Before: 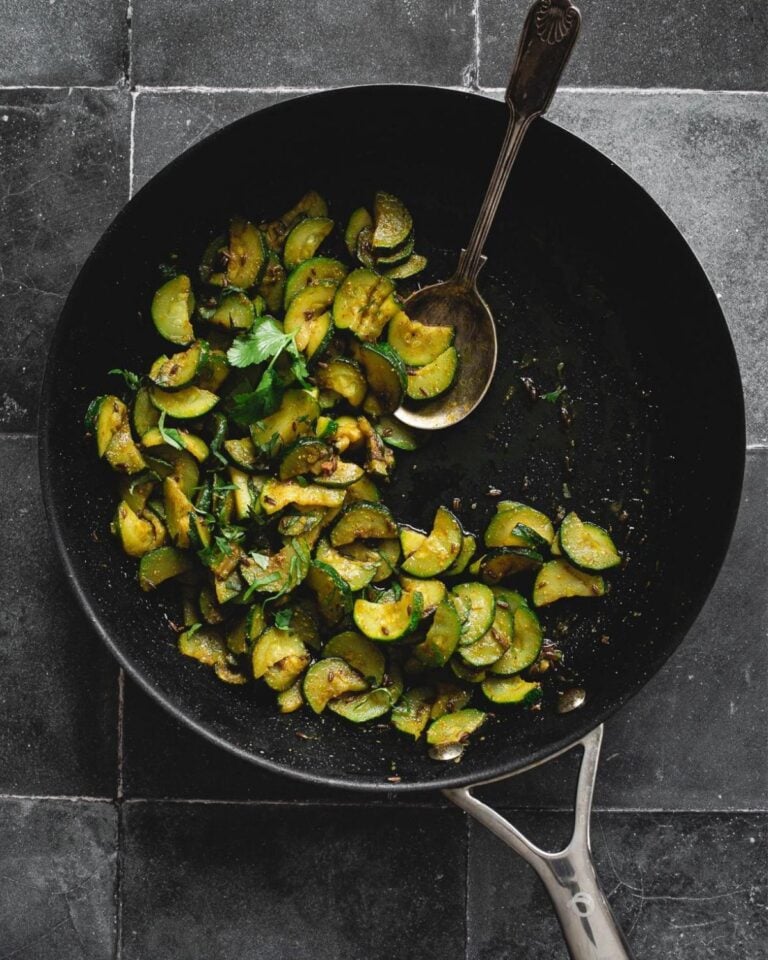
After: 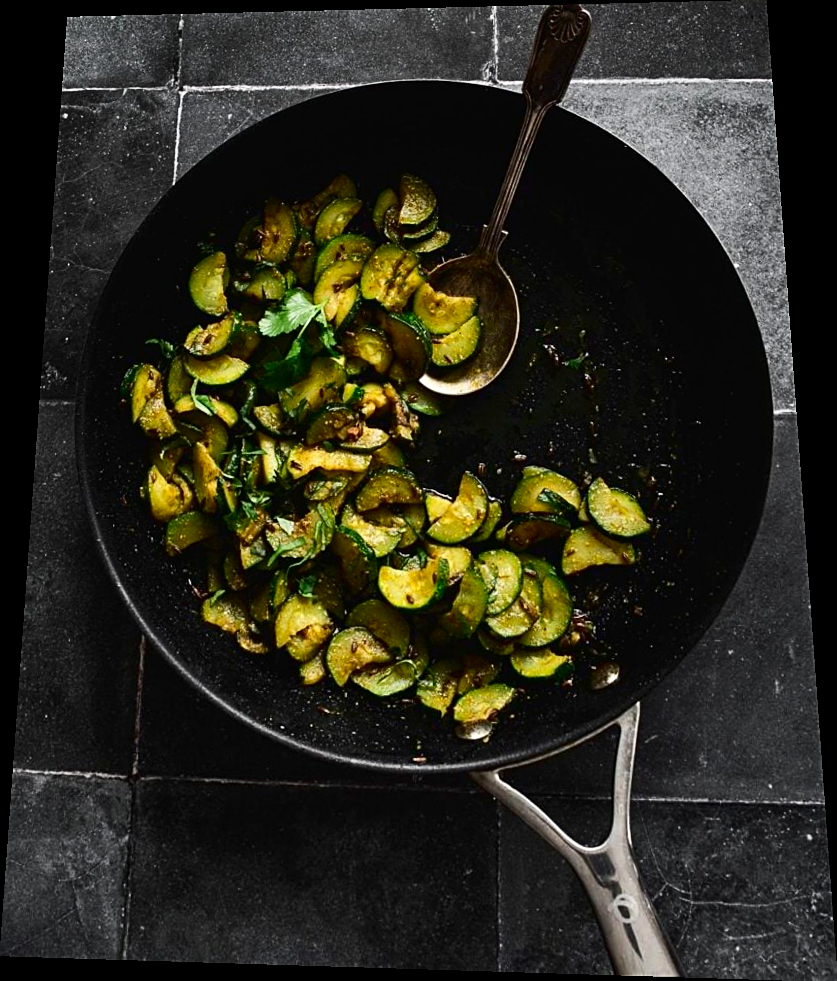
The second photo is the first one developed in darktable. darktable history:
sharpen: on, module defaults
contrast brightness saturation: contrast 0.2, brightness -0.11, saturation 0.1
rotate and perspective: rotation 0.128°, lens shift (vertical) -0.181, lens shift (horizontal) -0.044, shear 0.001, automatic cropping off
